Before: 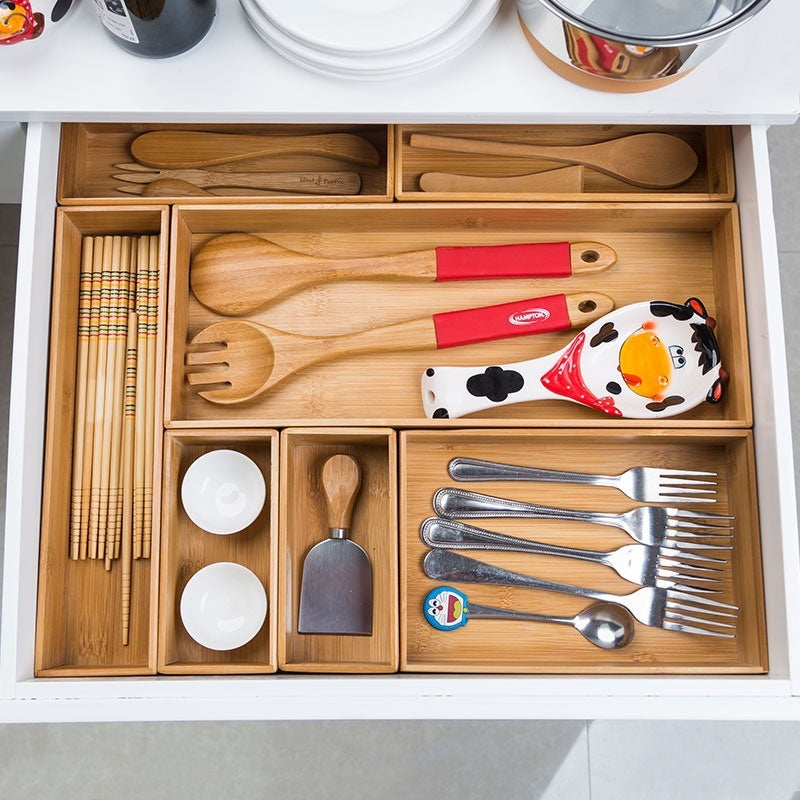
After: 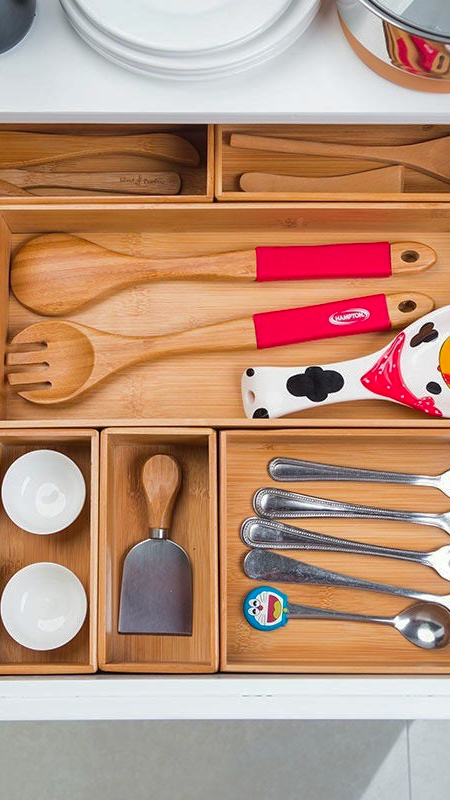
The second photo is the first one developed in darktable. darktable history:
shadows and highlights: shadows 30
color calibration: output R [0.946, 0.065, -0.013, 0], output G [-0.246, 1.264, -0.017, 0], output B [0.046, -0.098, 1.05, 0], illuminant custom, x 0.344, y 0.359, temperature 5045.54 K
crop and rotate: left 22.516%, right 21.234%
